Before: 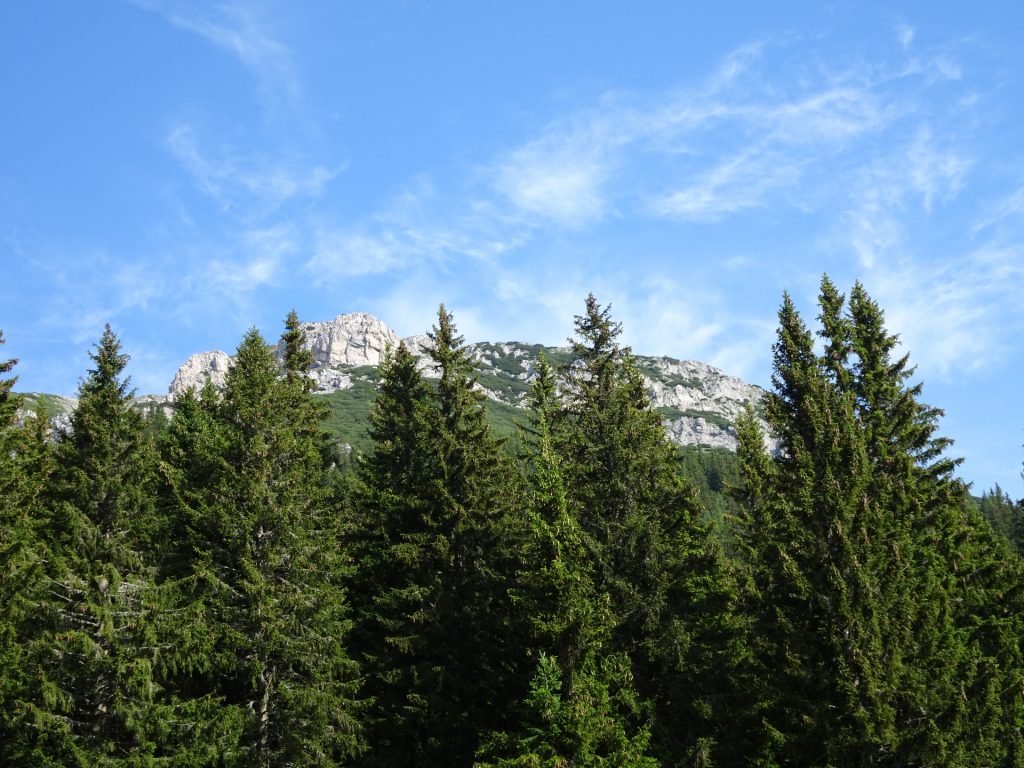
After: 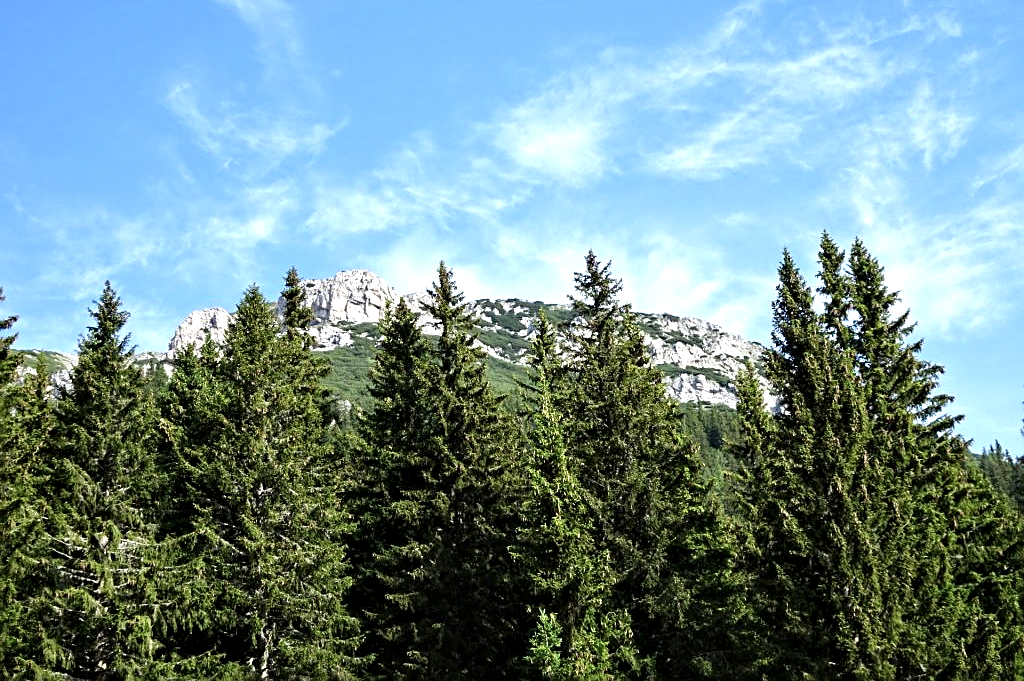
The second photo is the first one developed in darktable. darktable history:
crop and rotate: top 5.609%, bottom 5.609%
sharpen: on, module defaults
exposure: exposure 0.367 EV, compensate highlight preservation false
contrast equalizer: y [[0.545, 0.572, 0.59, 0.59, 0.571, 0.545], [0.5 ×6], [0.5 ×6], [0 ×6], [0 ×6]]
